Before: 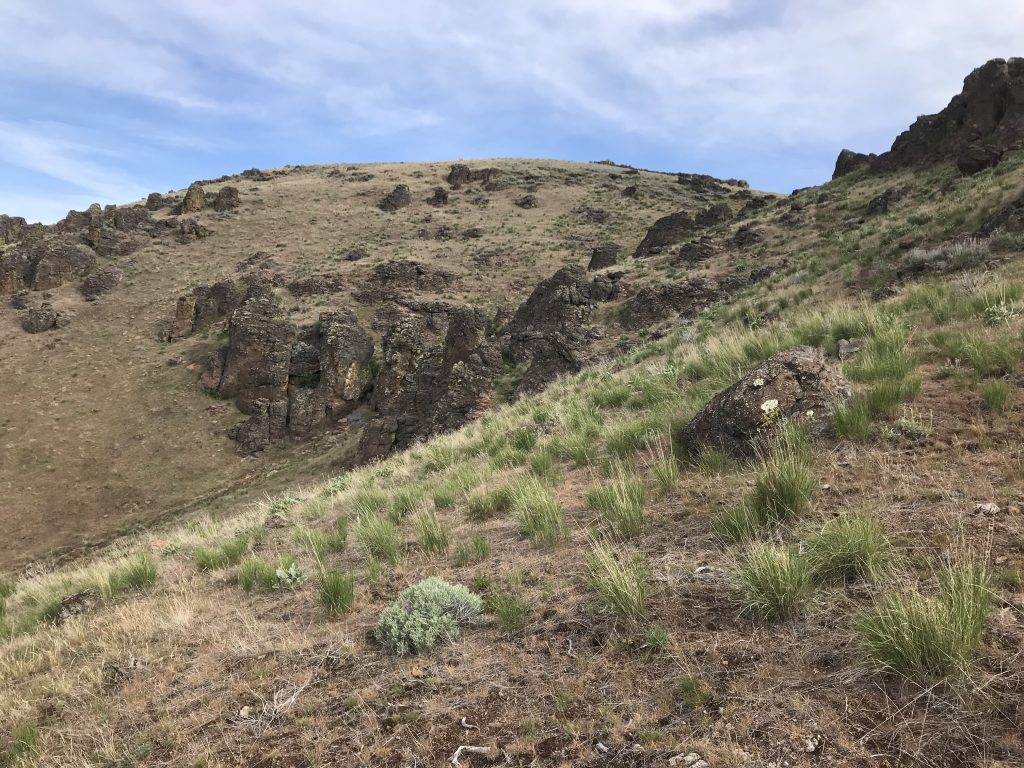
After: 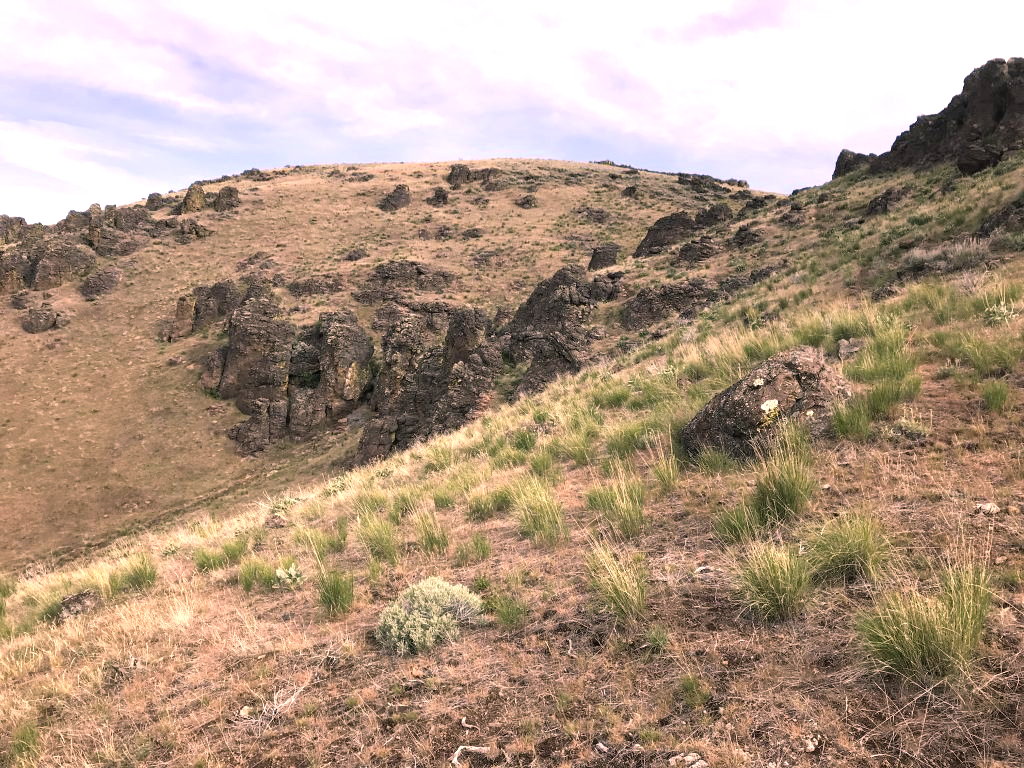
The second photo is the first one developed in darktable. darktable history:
tone equalizer: -8 EV -0.746 EV, -7 EV -0.738 EV, -6 EV -0.637 EV, -5 EV -0.416 EV, -3 EV 0.398 EV, -2 EV 0.6 EV, -1 EV 0.69 EV, +0 EV 0.774 EV
color balance rgb: highlights gain › chroma 4.634%, highlights gain › hue 31.56°, perceptual saturation grading › global saturation 0.038%, global vibrance 9.351%
